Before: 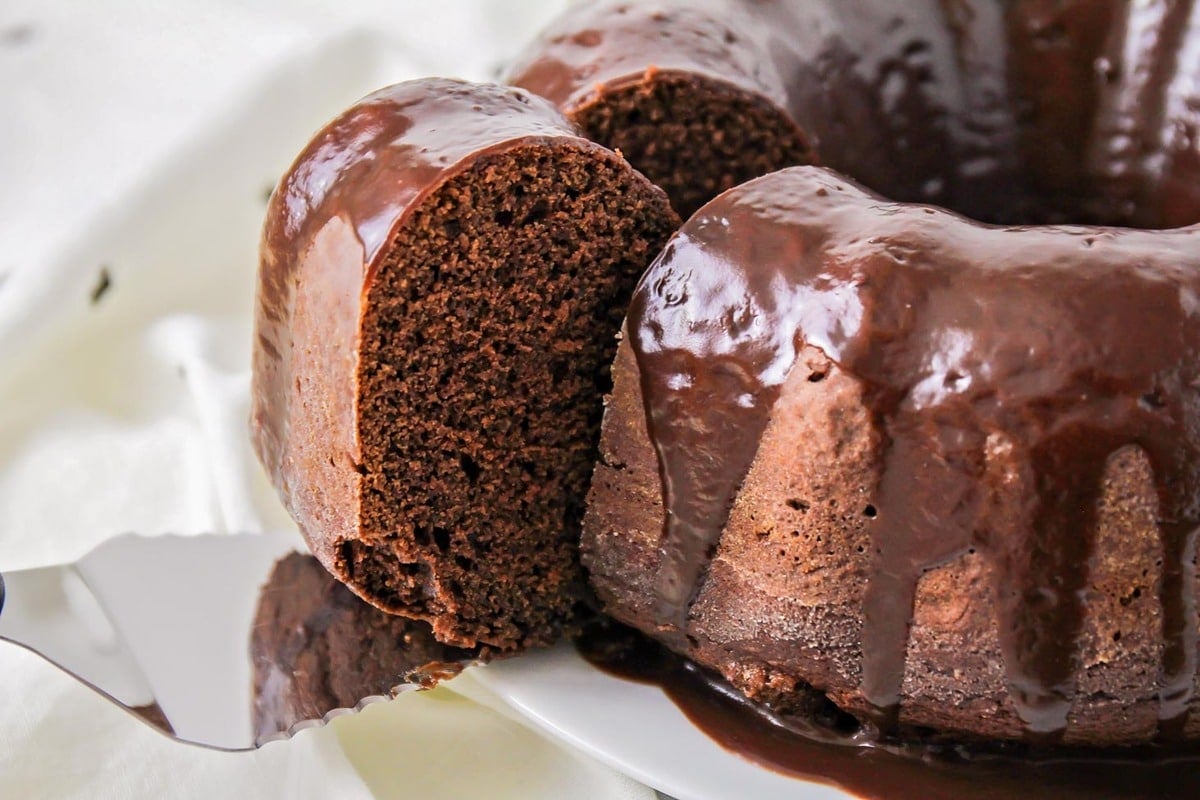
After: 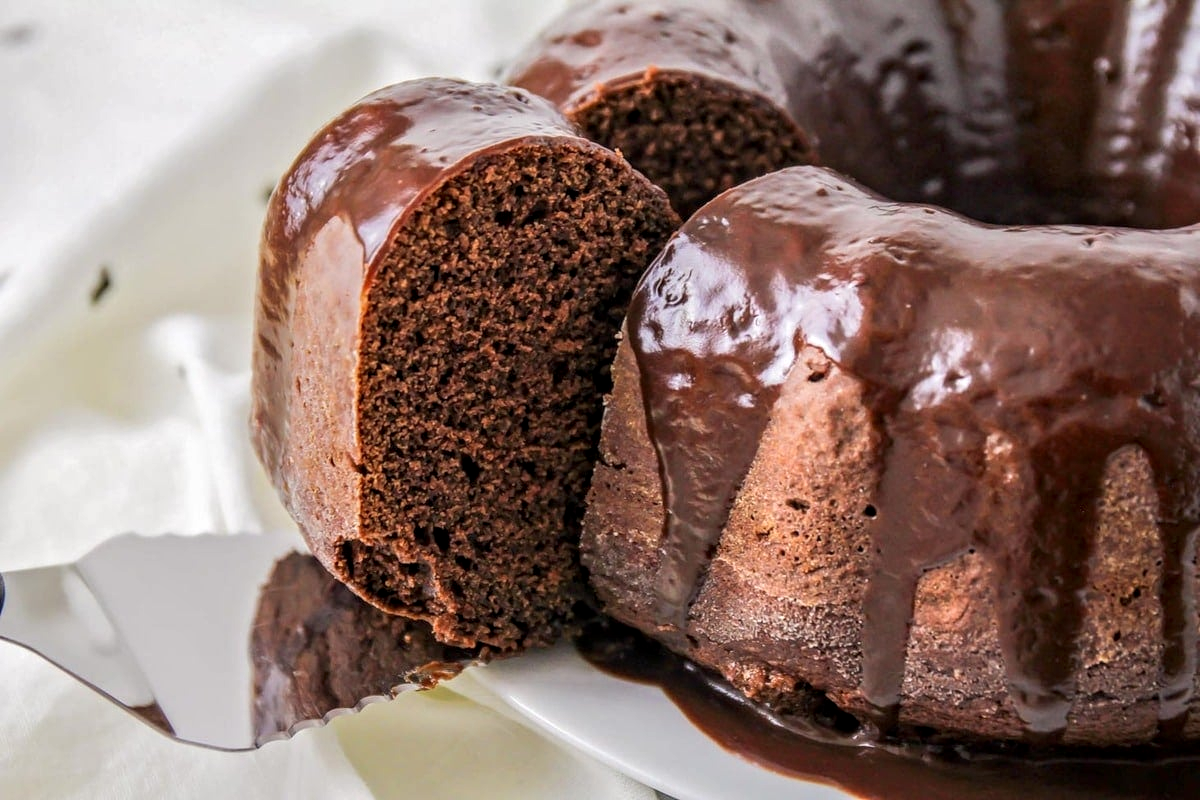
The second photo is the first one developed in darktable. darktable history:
local contrast: highlights 24%, detail 130%
